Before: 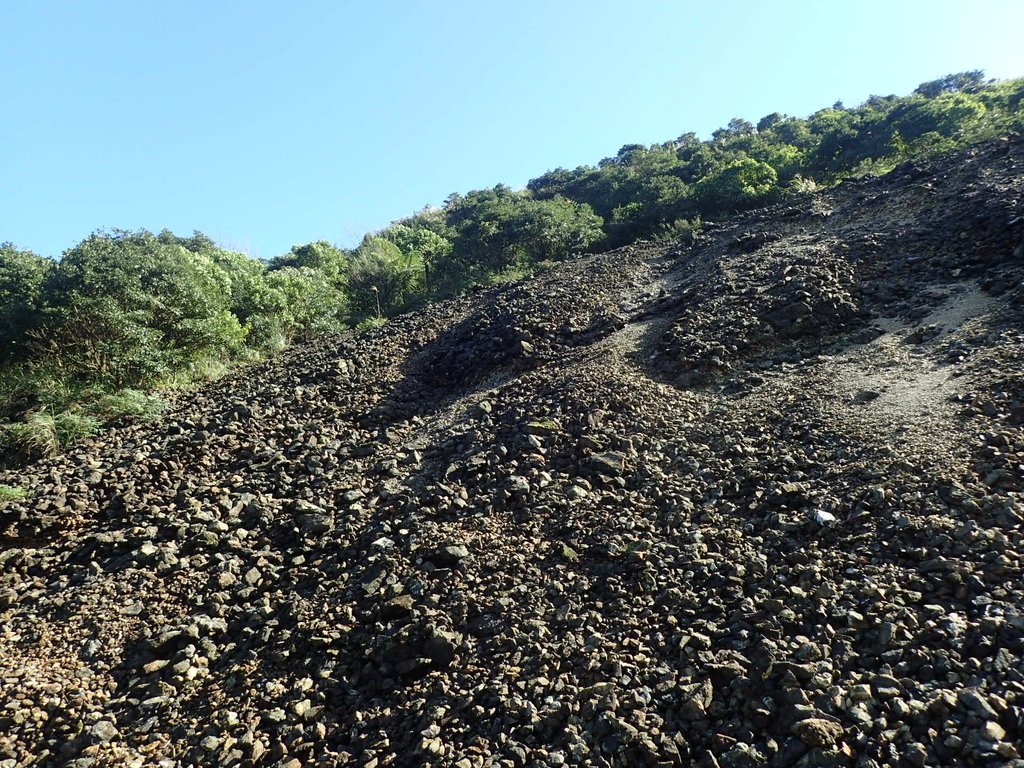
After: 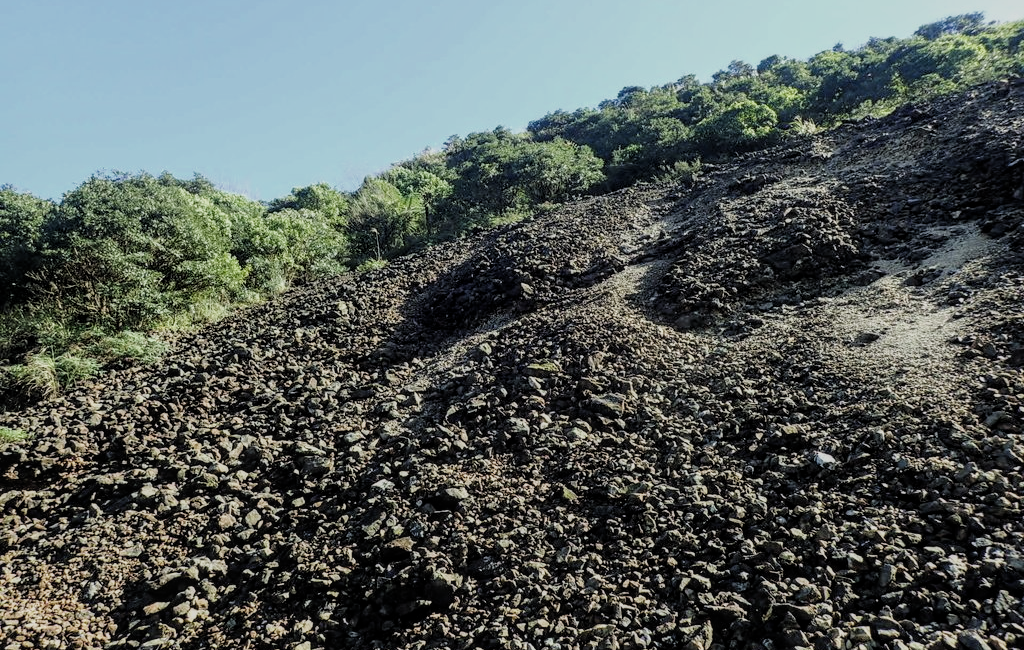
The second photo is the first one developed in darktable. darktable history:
crop: top 7.578%, bottom 7.695%
levels: levels [0, 0.476, 0.951]
local contrast: on, module defaults
filmic rgb: black relative exposure -7.35 EV, white relative exposure 5.05 EV, hardness 3.2, add noise in highlights 0.002, preserve chrominance max RGB, color science v3 (2019), use custom middle-gray values true, contrast in highlights soft
